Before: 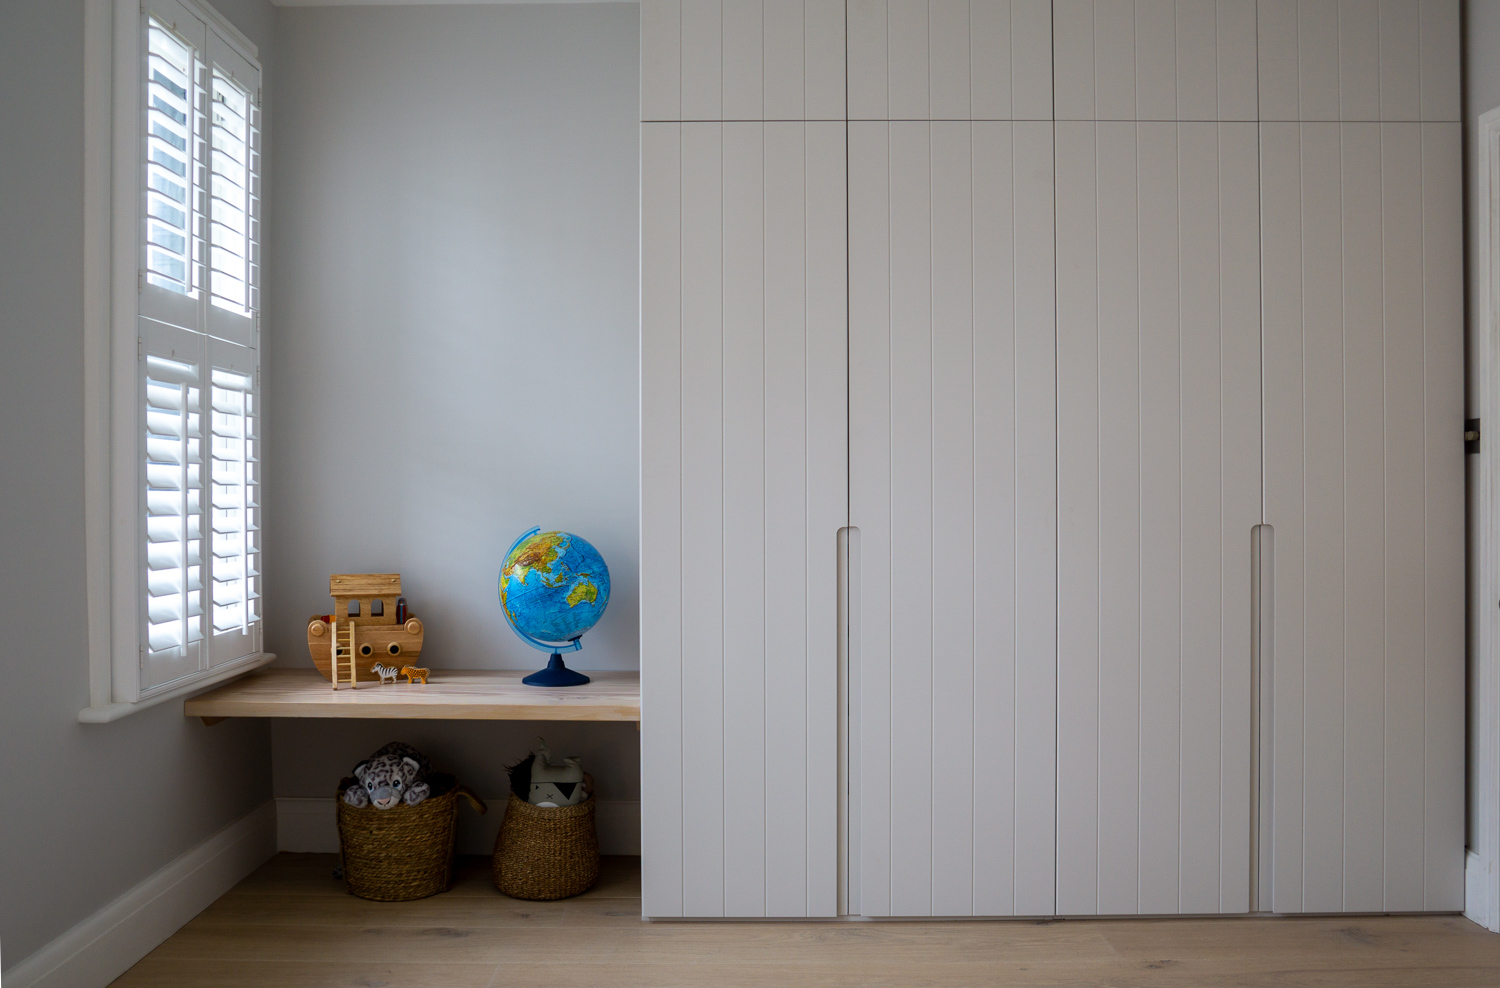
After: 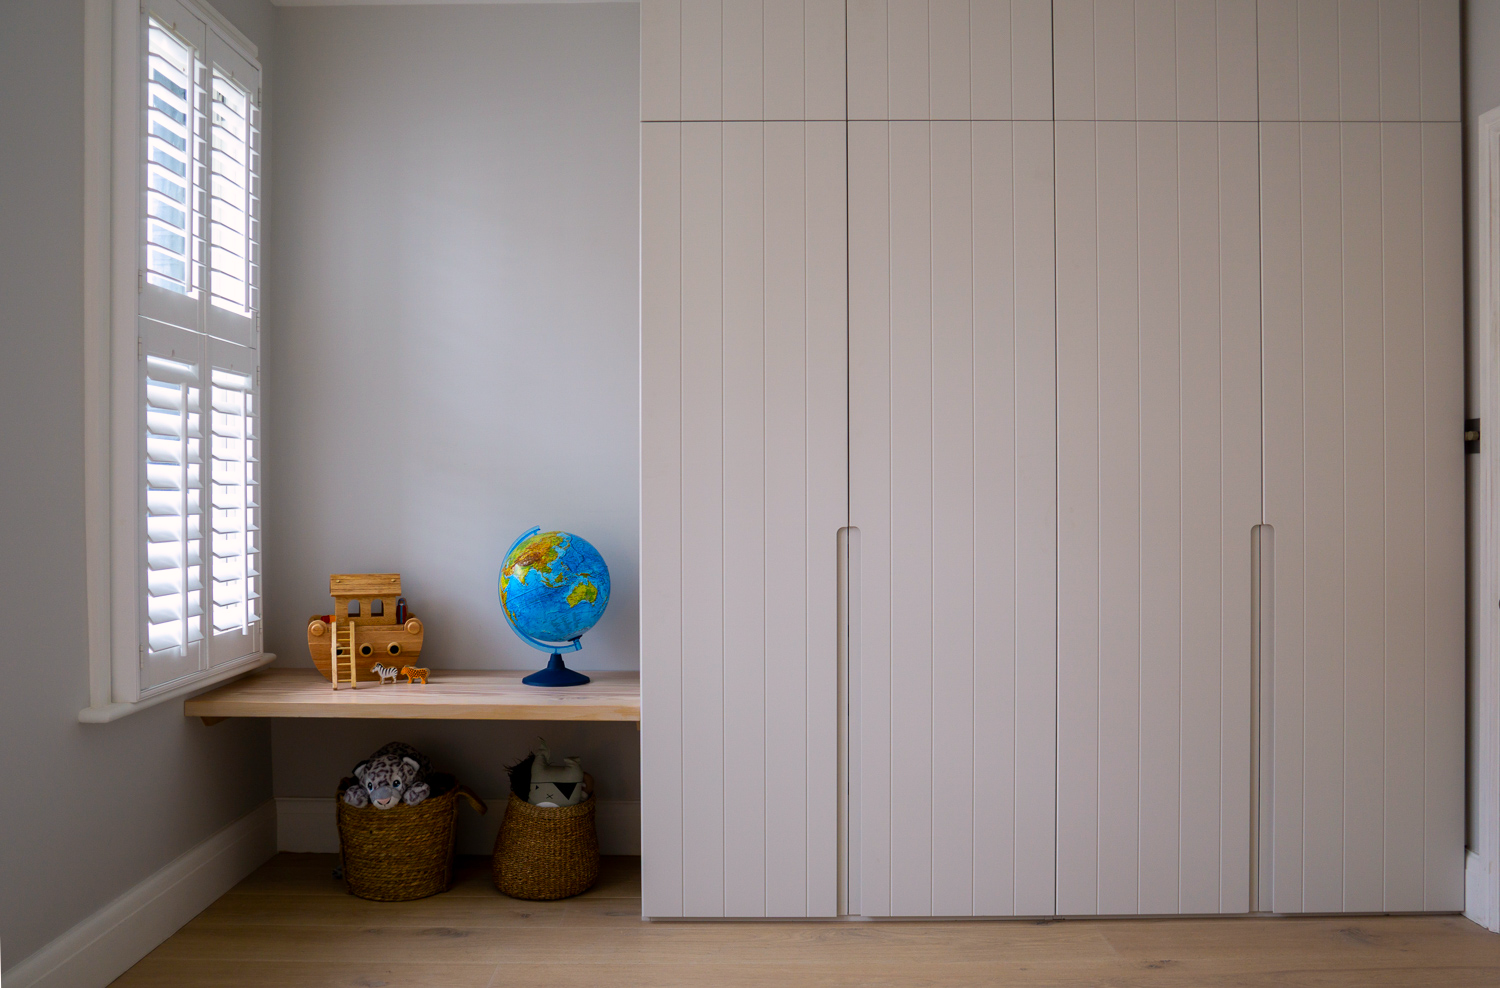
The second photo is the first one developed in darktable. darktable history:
color correction: highlights a* 3.34, highlights b* 2.08, saturation 1.24
